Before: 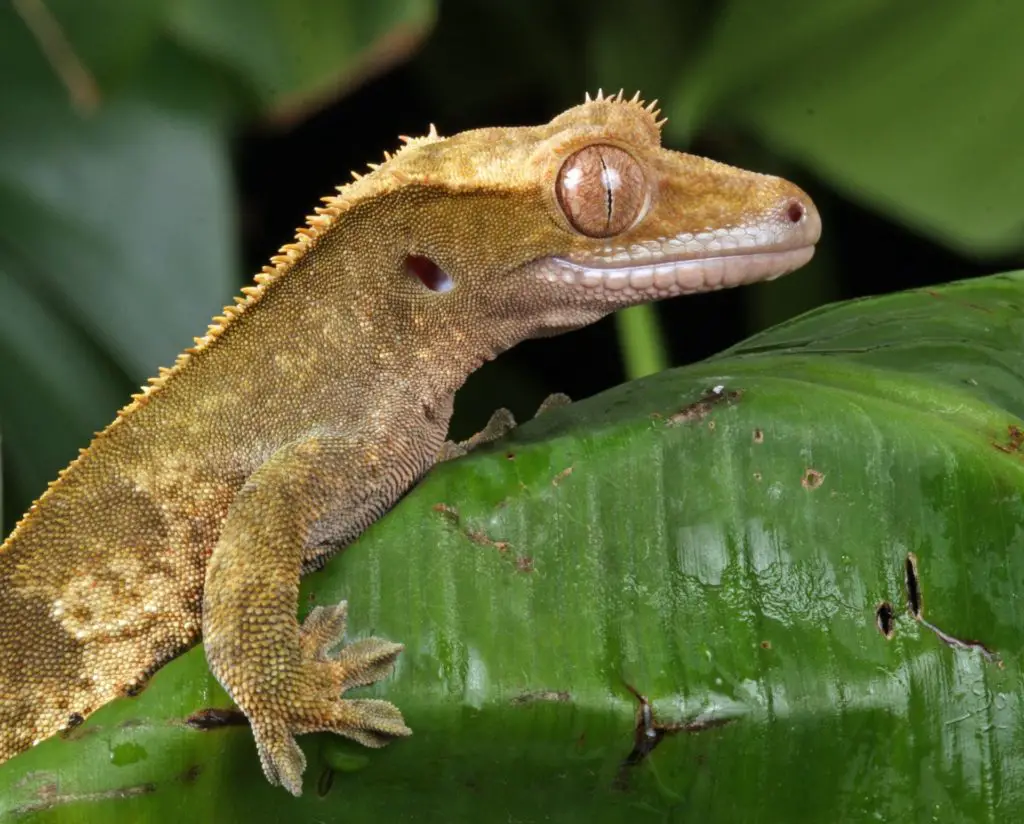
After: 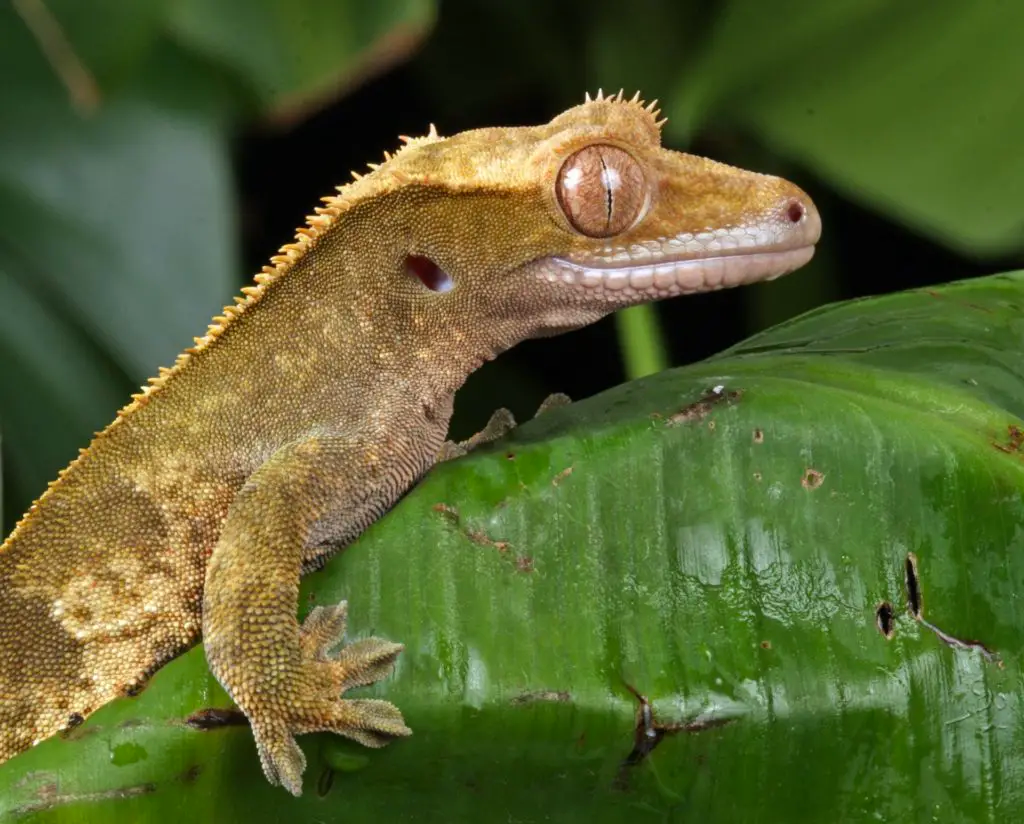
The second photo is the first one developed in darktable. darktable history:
contrast brightness saturation: contrast 0.036, saturation 0.069
